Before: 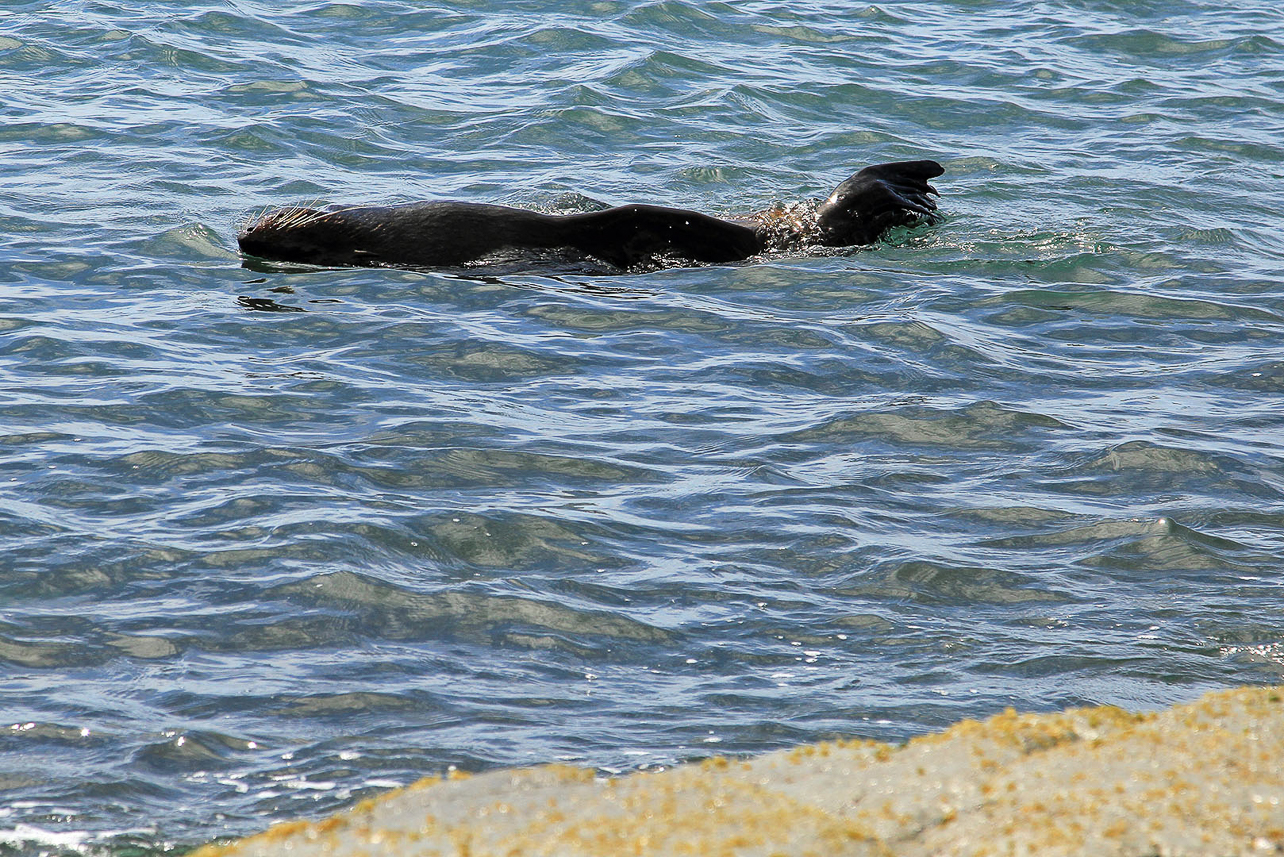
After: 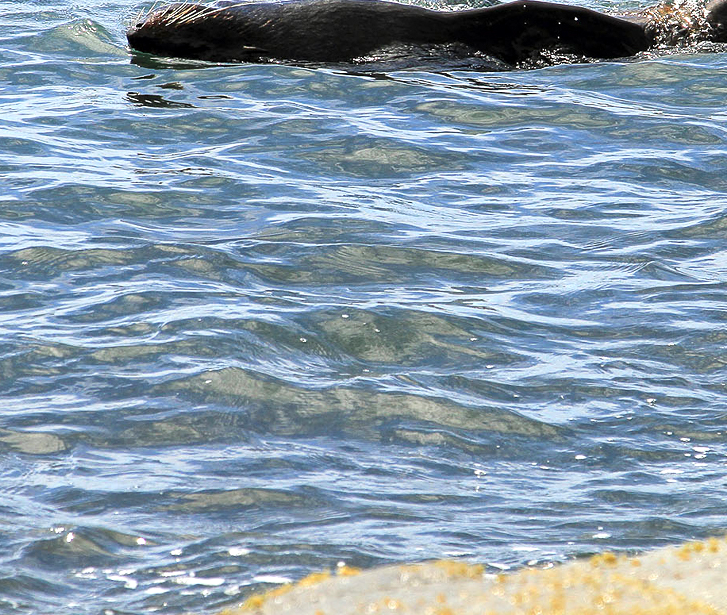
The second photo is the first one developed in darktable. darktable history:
crop: left 8.663%, top 23.823%, right 34.657%, bottom 4.346%
exposure: black level correction 0.001, exposure 0.498 EV, compensate highlight preservation false
contrast equalizer: y [[0.5, 0.5, 0.472, 0.5, 0.5, 0.5], [0.5 ×6], [0.5 ×6], [0 ×6], [0 ×6]]
